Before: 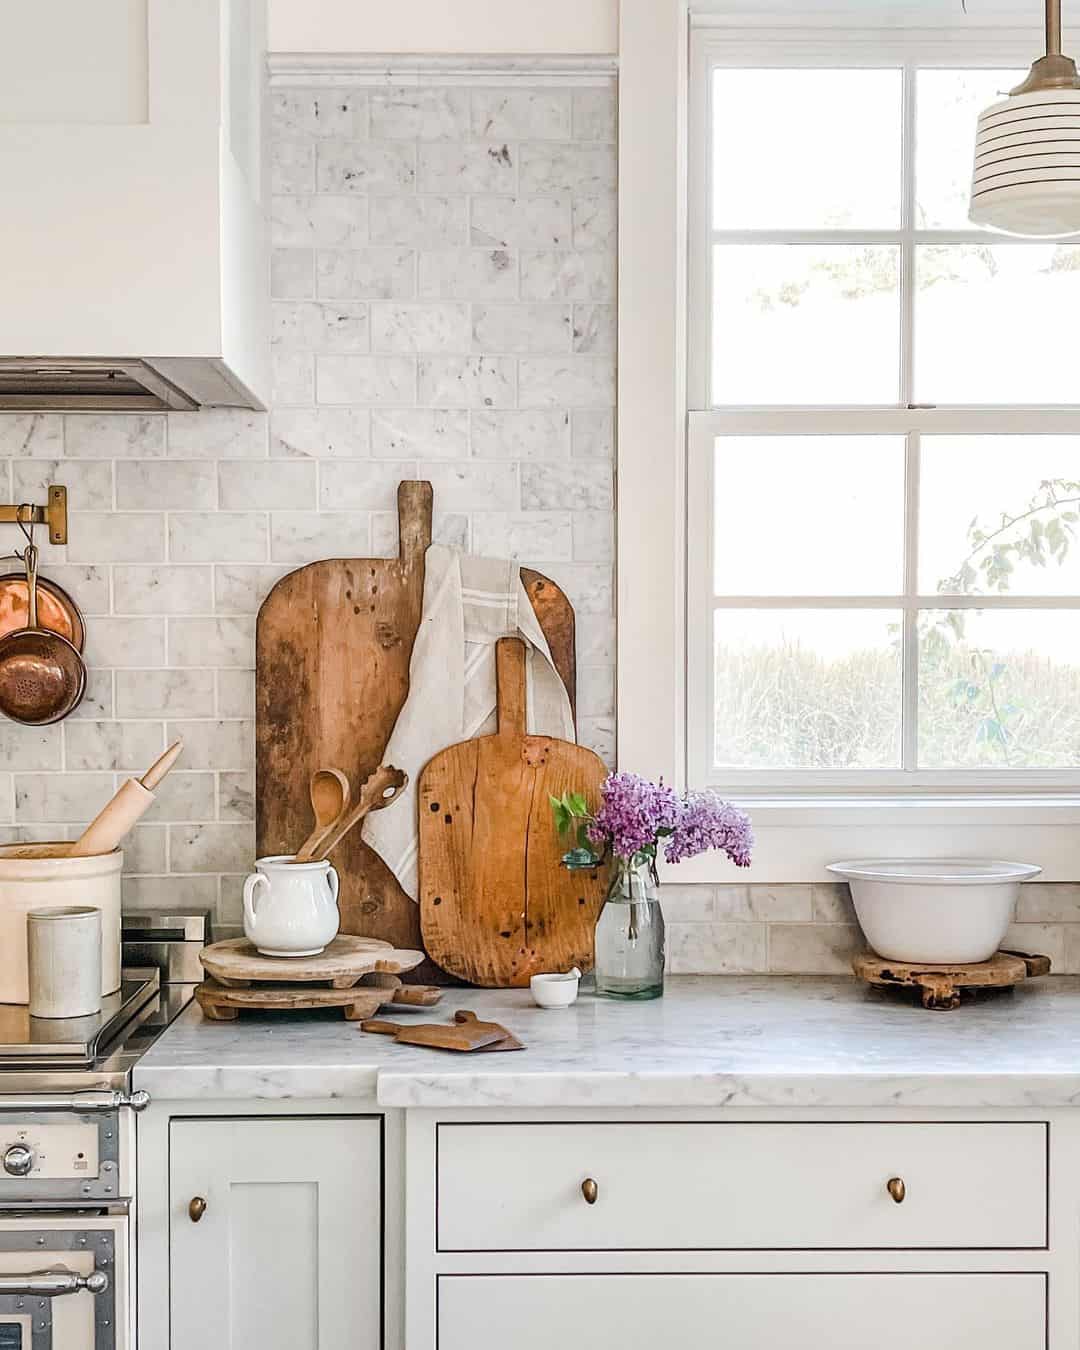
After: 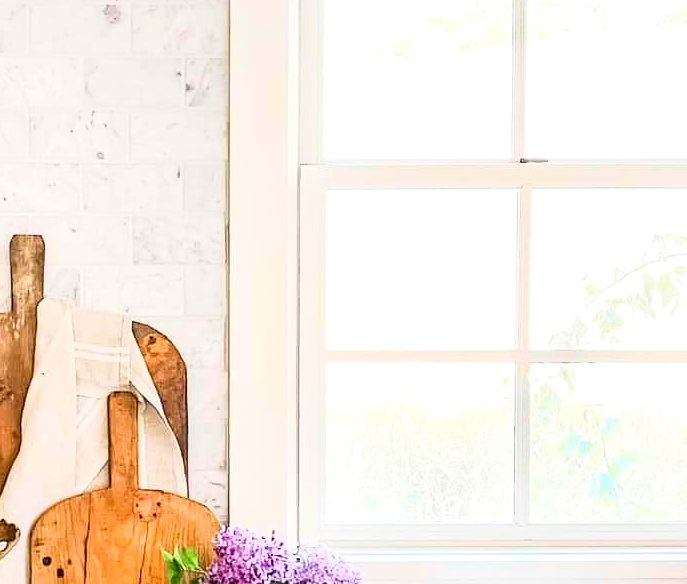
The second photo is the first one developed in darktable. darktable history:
crop: left 36.005%, top 18.293%, right 0.31%, bottom 38.444%
tone curve: curves: ch0 [(0, 0) (0.091, 0.077) (0.517, 0.574) (0.745, 0.82) (0.844, 0.908) (0.909, 0.942) (1, 0.973)]; ch1 [(0, 0) (0.437, 0.404) (0.5, 0.5) (0.534, 0.546) (0.58, 0.603) (0.616, 0.649) (1, 1)]; ch2 [(0, 0) (0.442, 0.415) (0.5, 0.5) (0.535, 0.547) (0.585, 0.62) (1, 1)], color space Lab, independent channels, preserve colors none
exposure: black level correction 0.001, exposure 0.5 EV, compensate exposure bias true, compensate highlight preservation false
